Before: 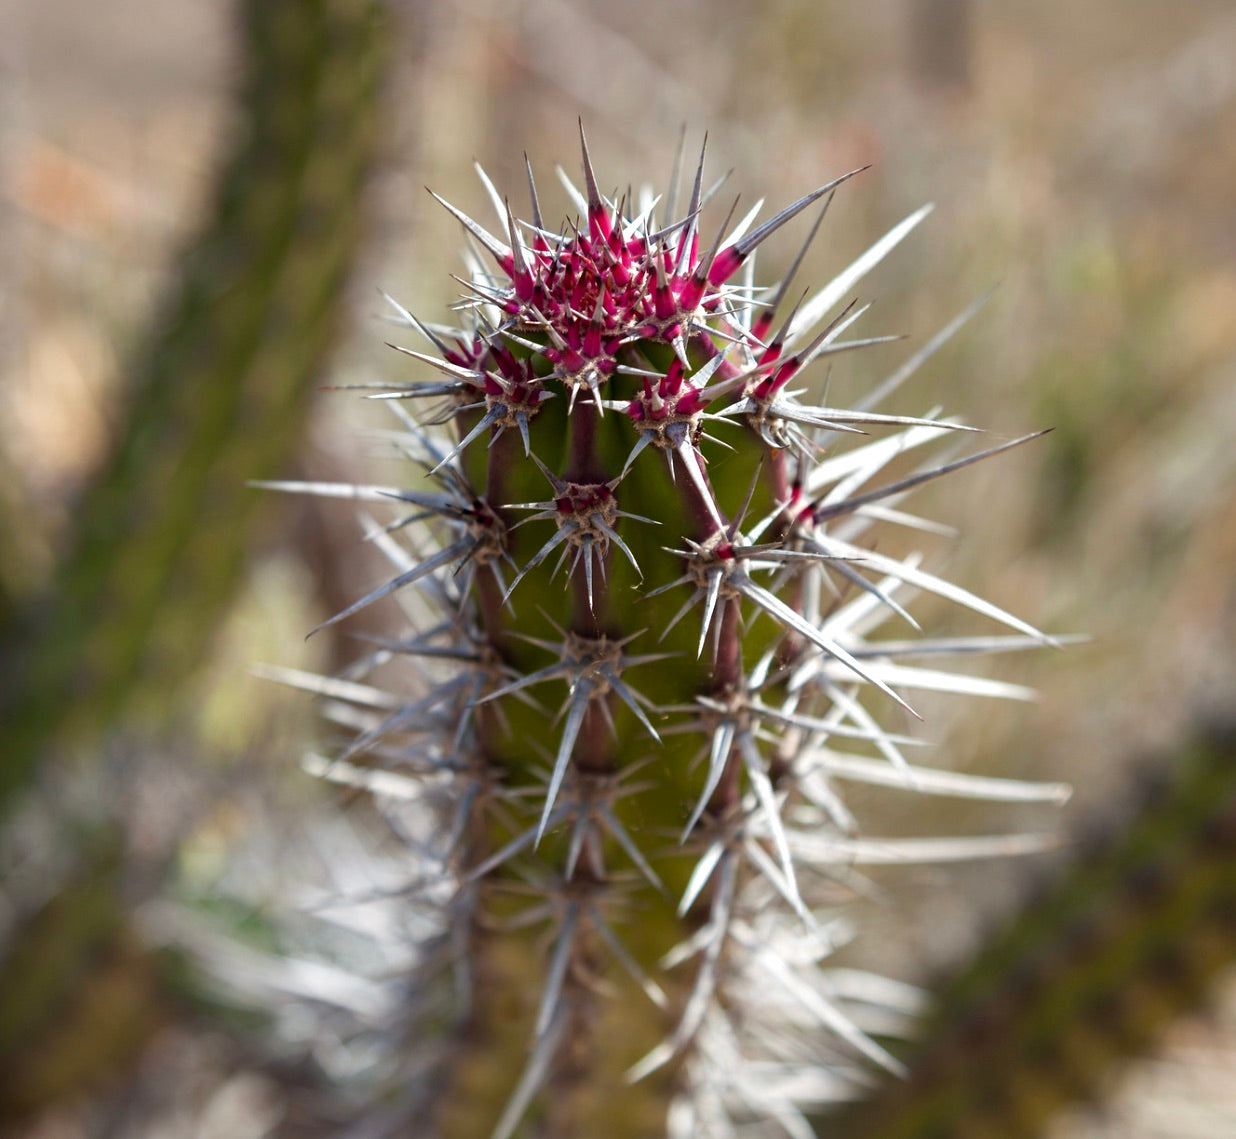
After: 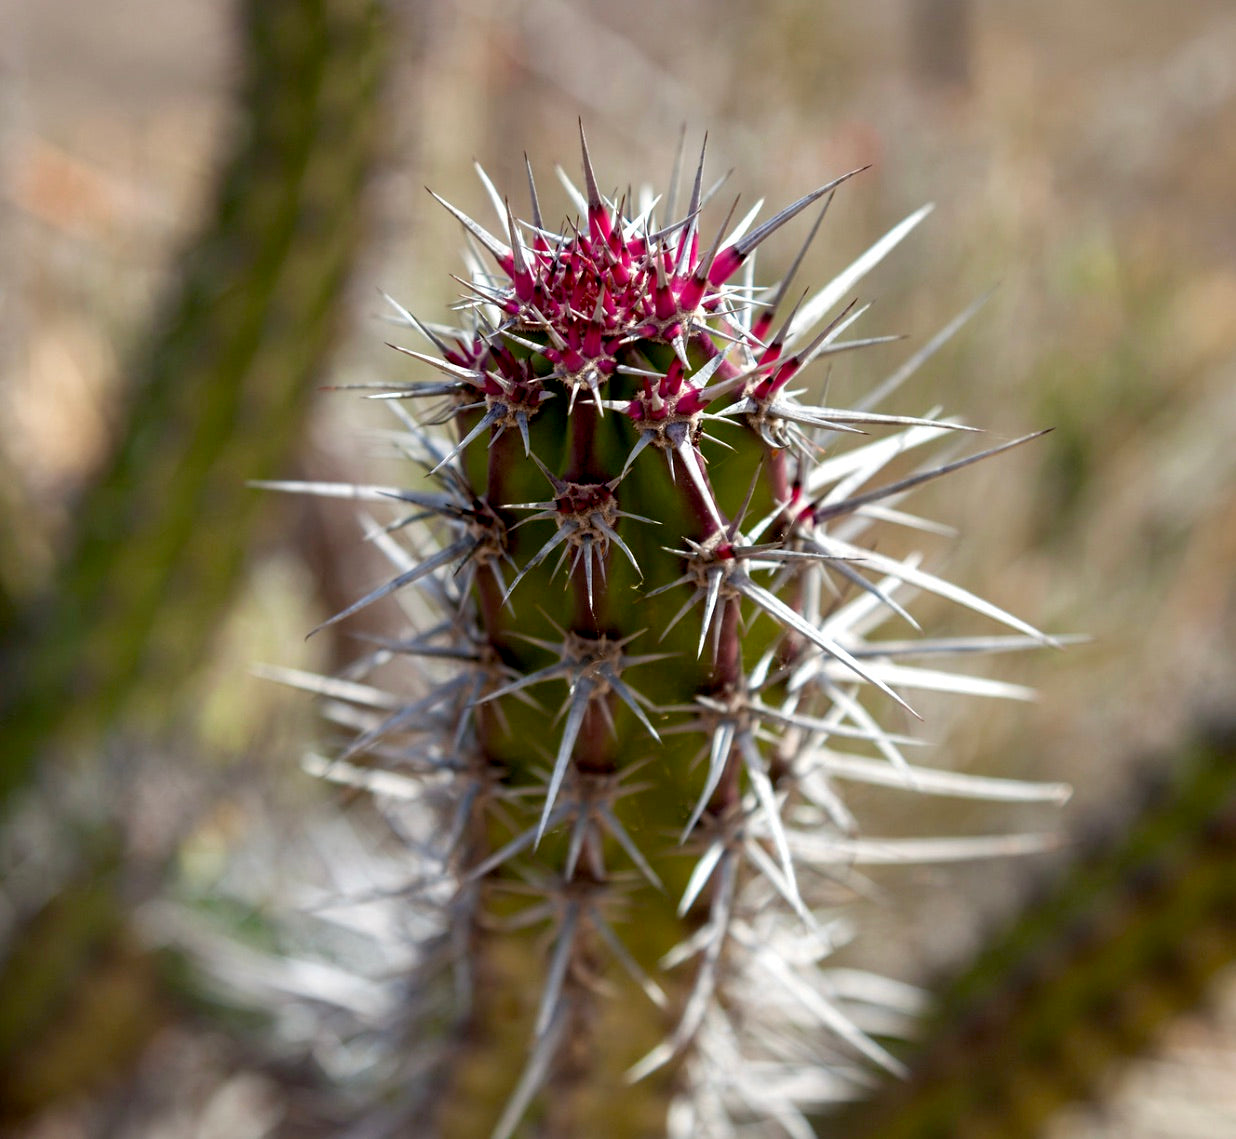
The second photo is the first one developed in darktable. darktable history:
exposure: black level correction 0.009, compensate highlight preservation false
color balance: on, module defaults
